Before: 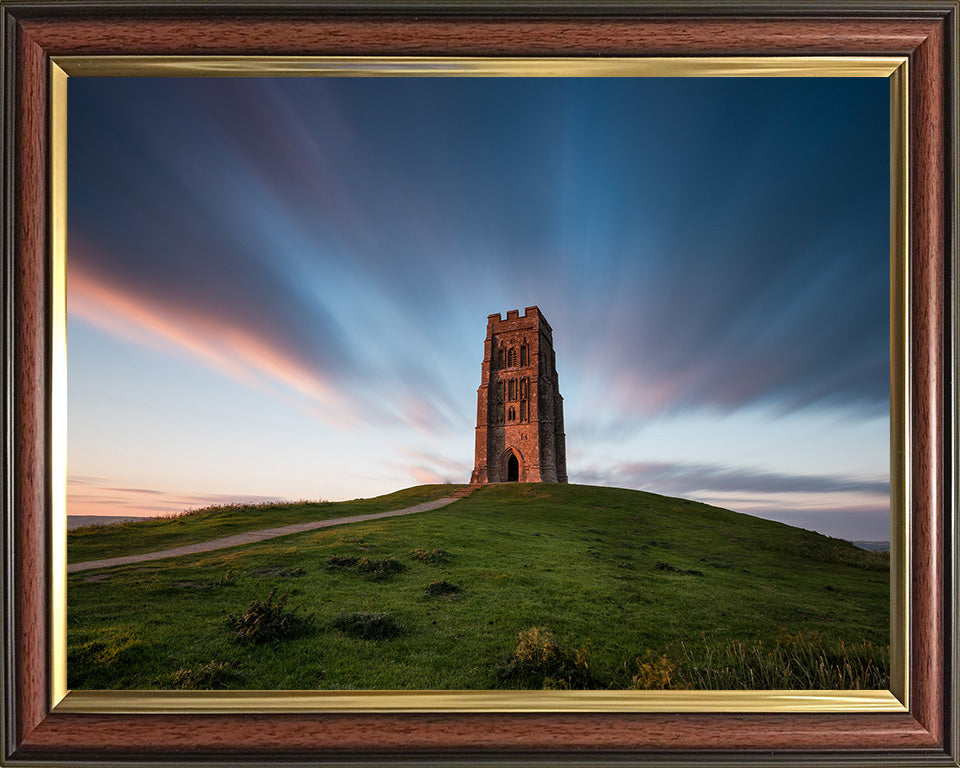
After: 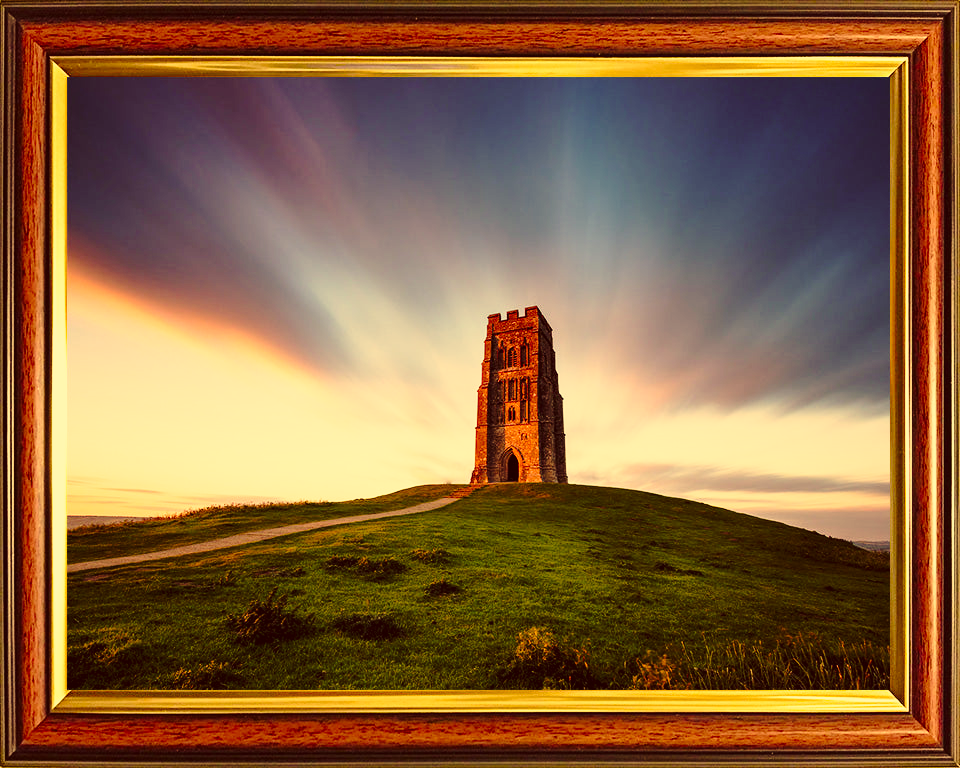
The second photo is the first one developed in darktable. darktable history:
base curve: curves: ch0 [(0, 0) (0.036, 0.037) (0.121, 0.228) (0.46, 0.76) (0.859, 0.983) (1, 1)], preserve colors none
white balance: red 1.029, blue 0.92
color correction: highlights a* 10.12, highlights b* 39.04, shadows a* 14.62, shadows b* 3.37
